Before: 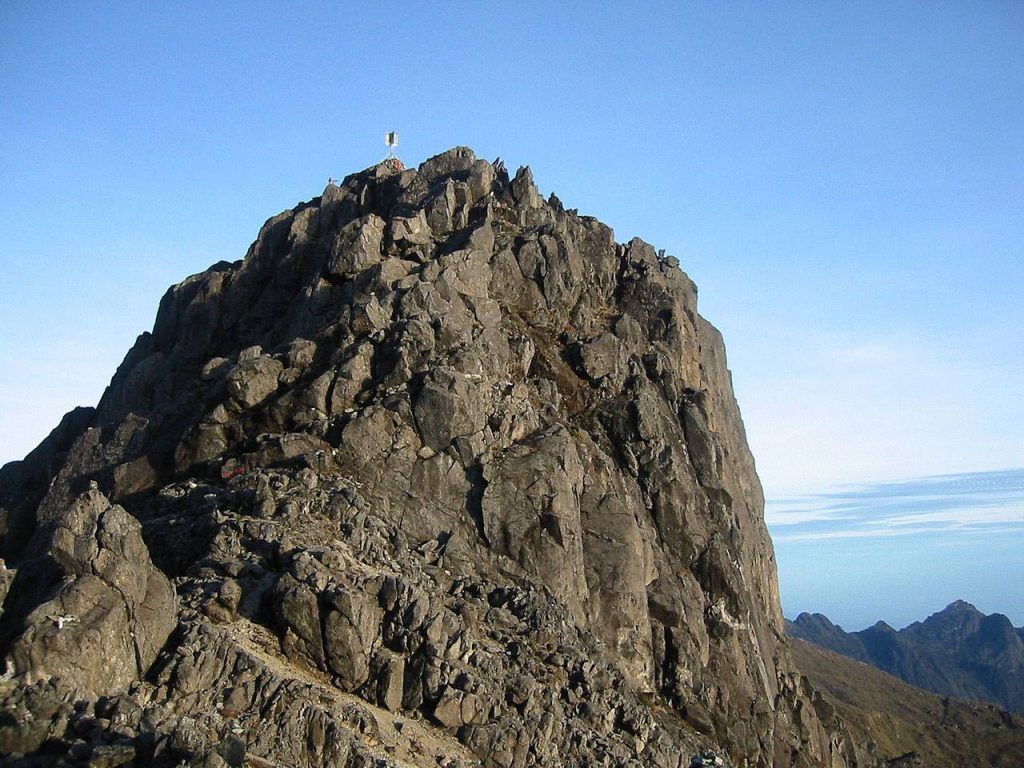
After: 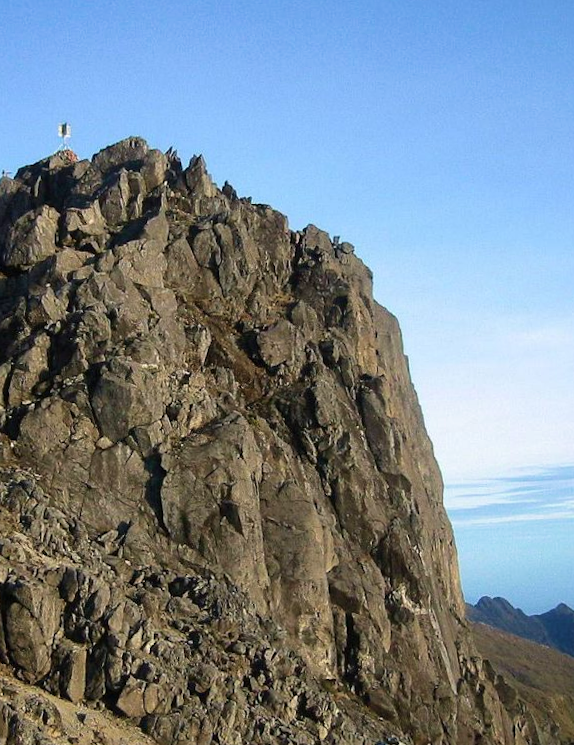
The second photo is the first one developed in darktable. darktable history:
rotate and perspective: rotation -1°, crop left 0.011, crop right 0.989, crop top 0.025, crop bottom 0.975
velvia: on, module defaults
crop: left 31.458%, top 0%, right 11.876%
